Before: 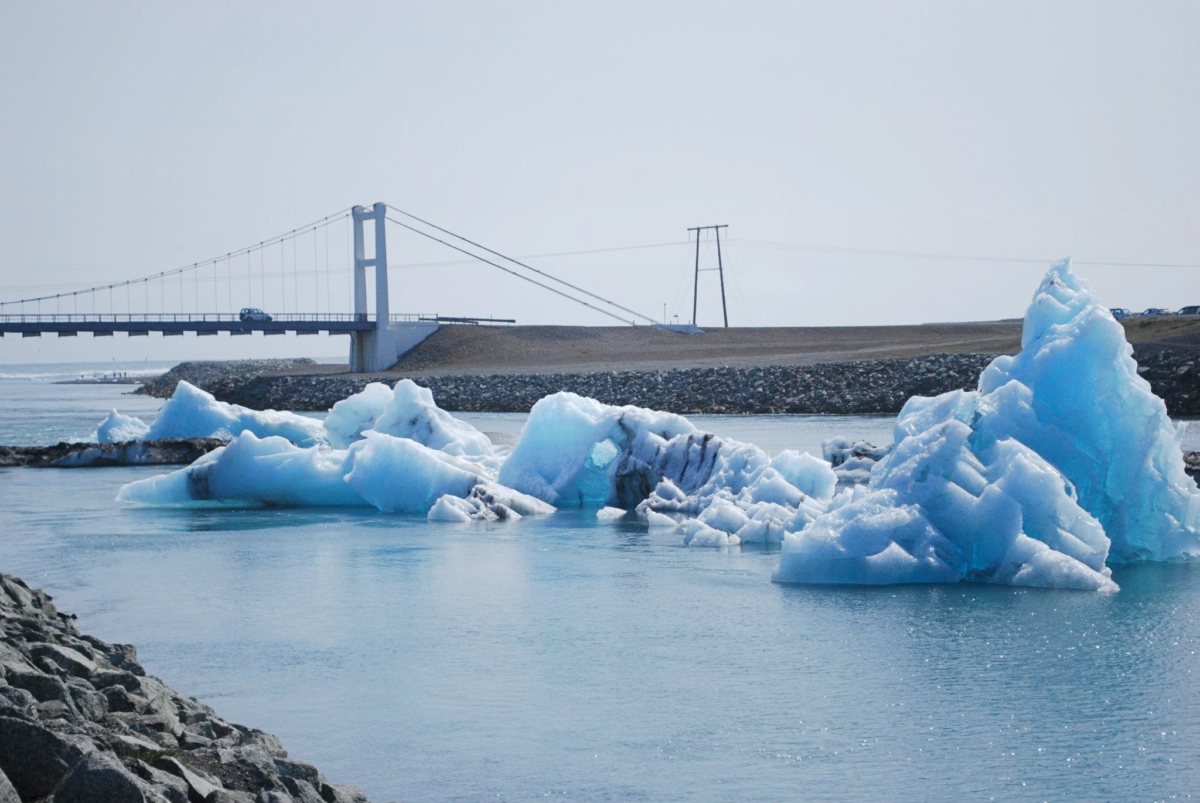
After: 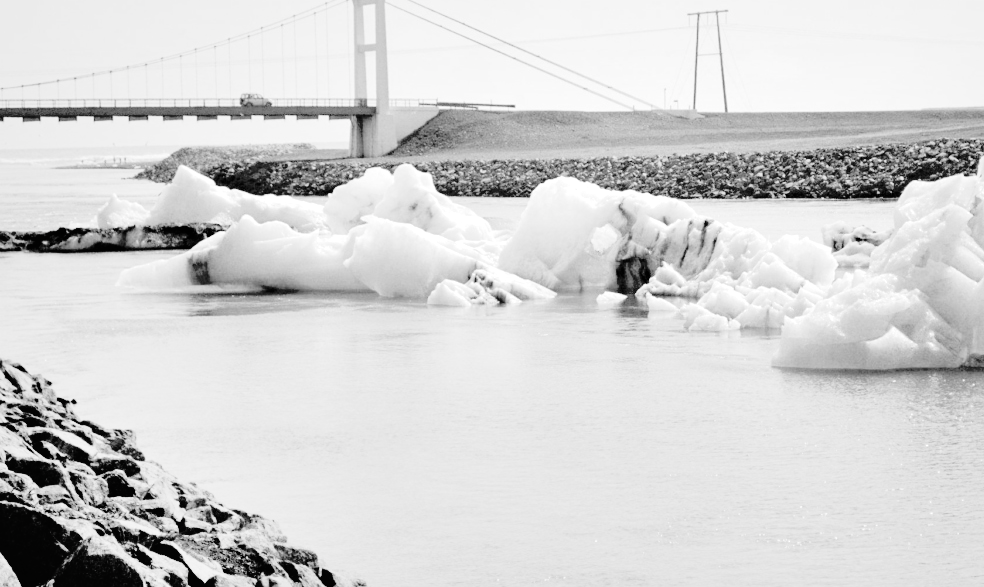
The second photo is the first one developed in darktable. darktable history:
base curve: curves: ch0 [(0, 0) (0.036, 0.01) (0.123, 0.254) (0.258, 0.504) (0.507, 0.748) (1, 1)], preserve colors none
local contrast: mode bilateral grid, contrast 19, coarseness 50, detail 141%, midtone range 0.2
tone curve: curves: ch0 [(0, 0.01) (0.037, 0.032) (0.131, 0.108) (0.275, 0.256) (0.483, 0.512) (0.61, 0.665) (0.696, 0.742) (0.792, 0.819) (0.911, 0.925) (0.997, 0.995)]; ch1 [(0, 0) (0.308, 0.29) (0.425, 0.411) (0.492, 0.488) (0.505, 0.503) (0.527, 0.531) (0.568, 0.594) (0.683, 0.702) (0.746, 0.77) (1, 1)]; ch2 [(0, 0) (0.246, 0.233) (0.36, 0.352) (0.415, 0.415) (0.485, 0.487) (0.502, 0.504) (0.525, 0.523) (0.539, 0.553) (0.587, 0.594) (0.636, 0.652) (0.711, 0.729) (0.845, 0.855) (0.998, 0.977)], preserve colors none
crop: top 26.791%, right 17.962%
tone equalizer: -7 EV 0.141 EV, -6 EV 0.633 EV, -5 EV 1.17 EV, -4 EV 1.32 EV, -3 EV 1.14 EV, -2 EV 0.6 EV, -1 EV 0.148 EV, edges refinement/feathering 500, mask exposure compensation -1.57 EV, preserve details no
color calibration: output gray [0.267, 0.423, 0.267, 0], illuminant as shot in camera, x 0.37, y 0.382, temperature 4315.29 K
exposure: black level correction 0.002, exposure 0.145 EV, compensate highlight preservation false
shadows and highlights: soften with gaussian
